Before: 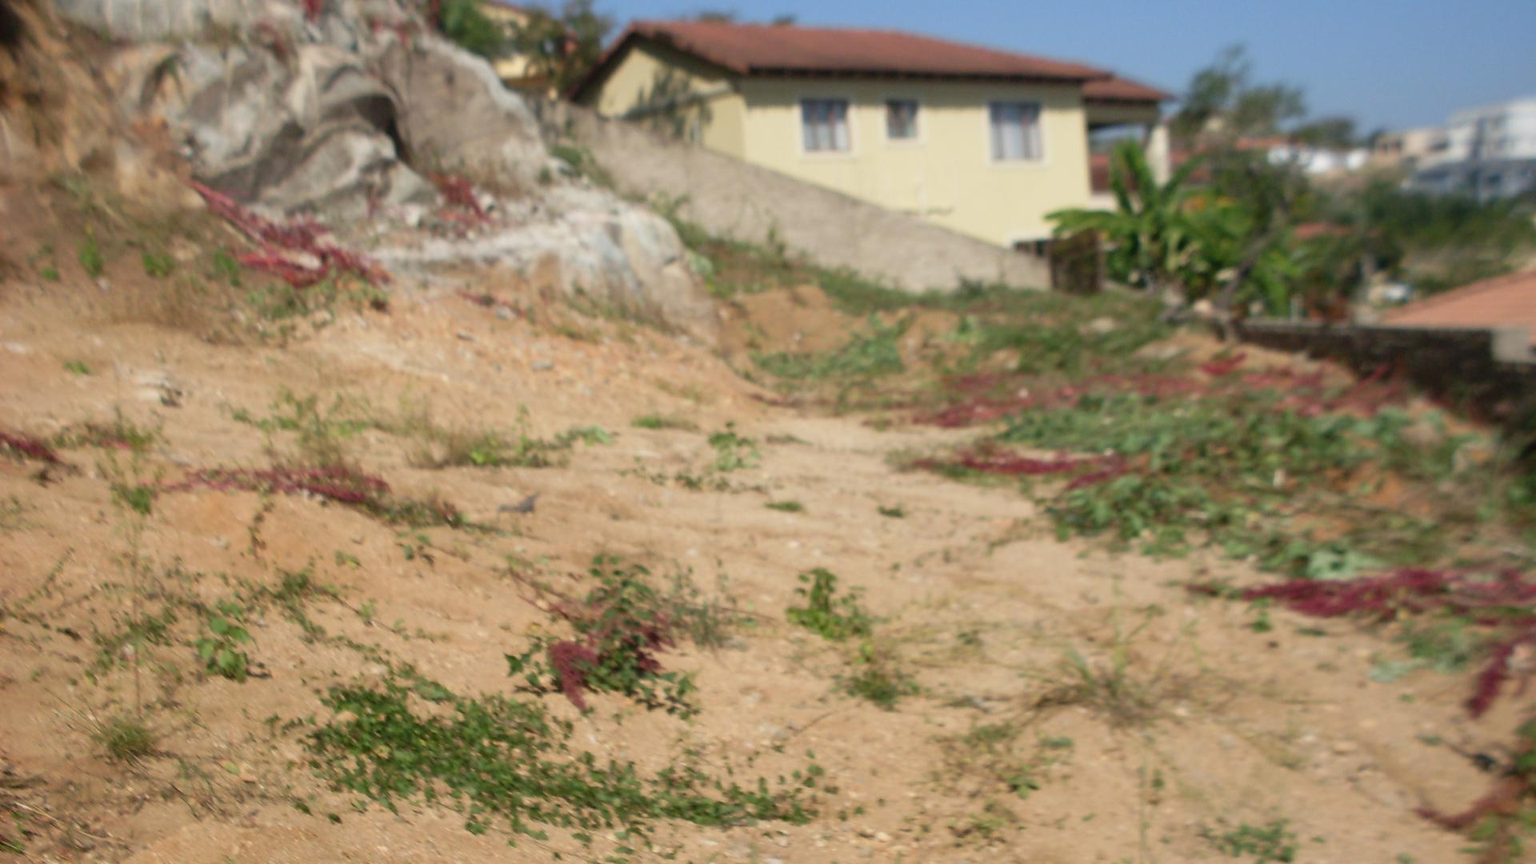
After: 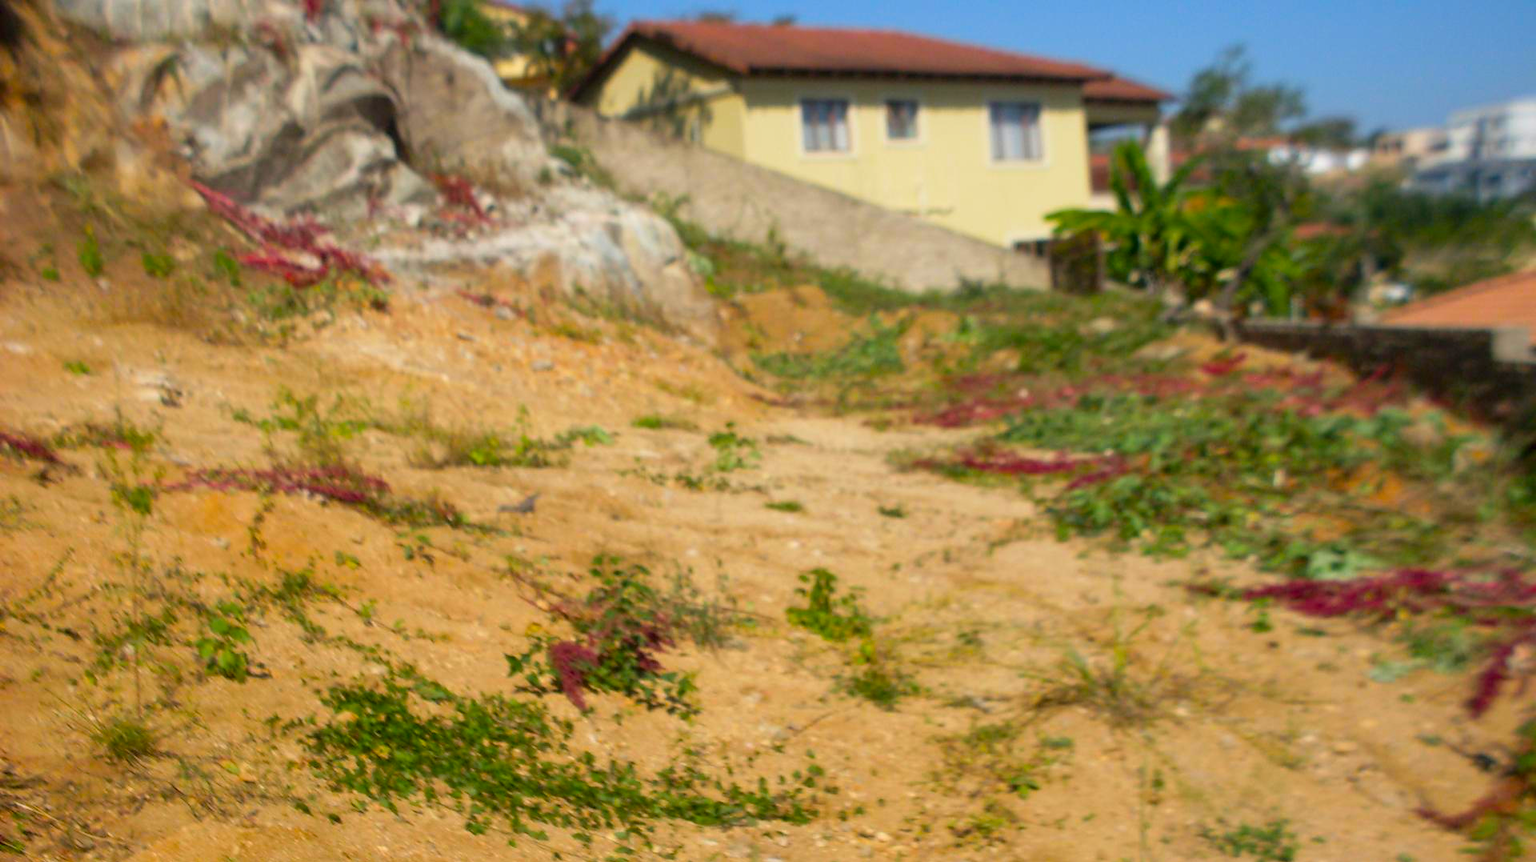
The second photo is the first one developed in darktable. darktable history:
color balance rgb: perceptual saturation grading › global saturation 73.993%, perceptual saturation grading › shadows -29.525%
local contrast: highlights 106%, shadows 100%, detail 120%, midtone range 0.2
